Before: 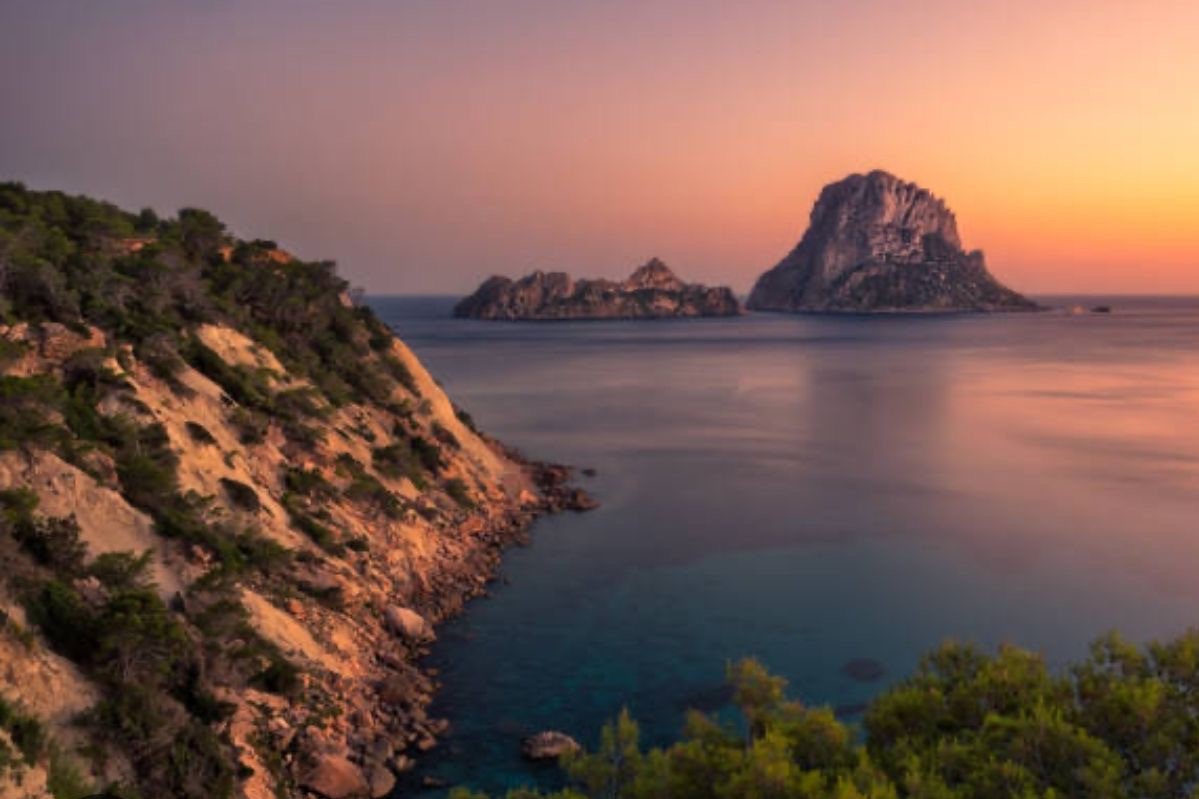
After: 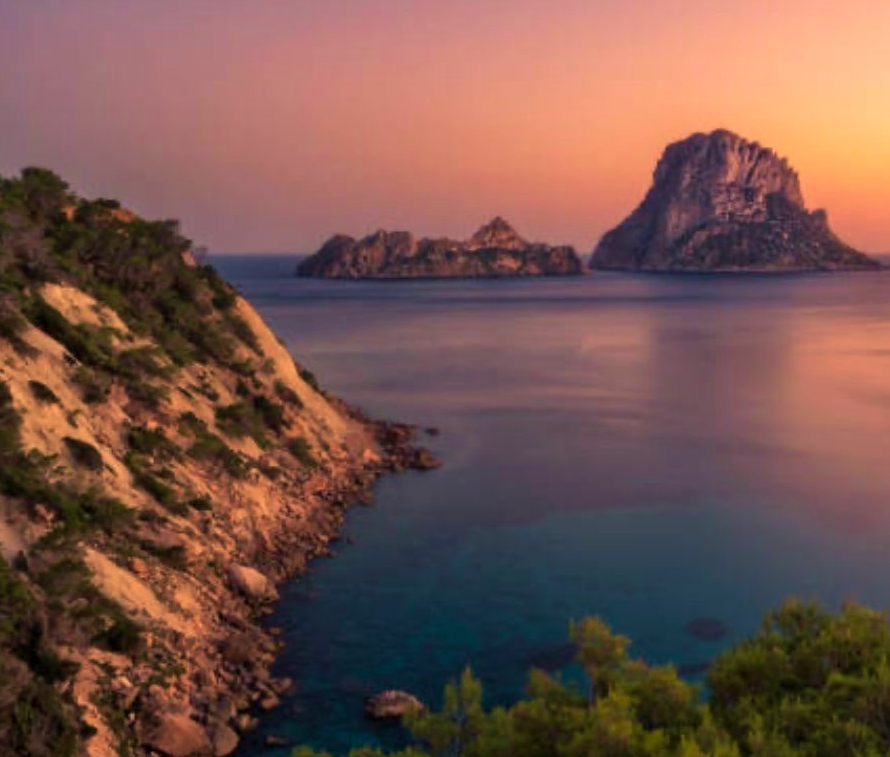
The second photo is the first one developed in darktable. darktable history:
crop and rotate: left 13.15%, top 5.251%, right 12.609%
velvia: strength 45%
